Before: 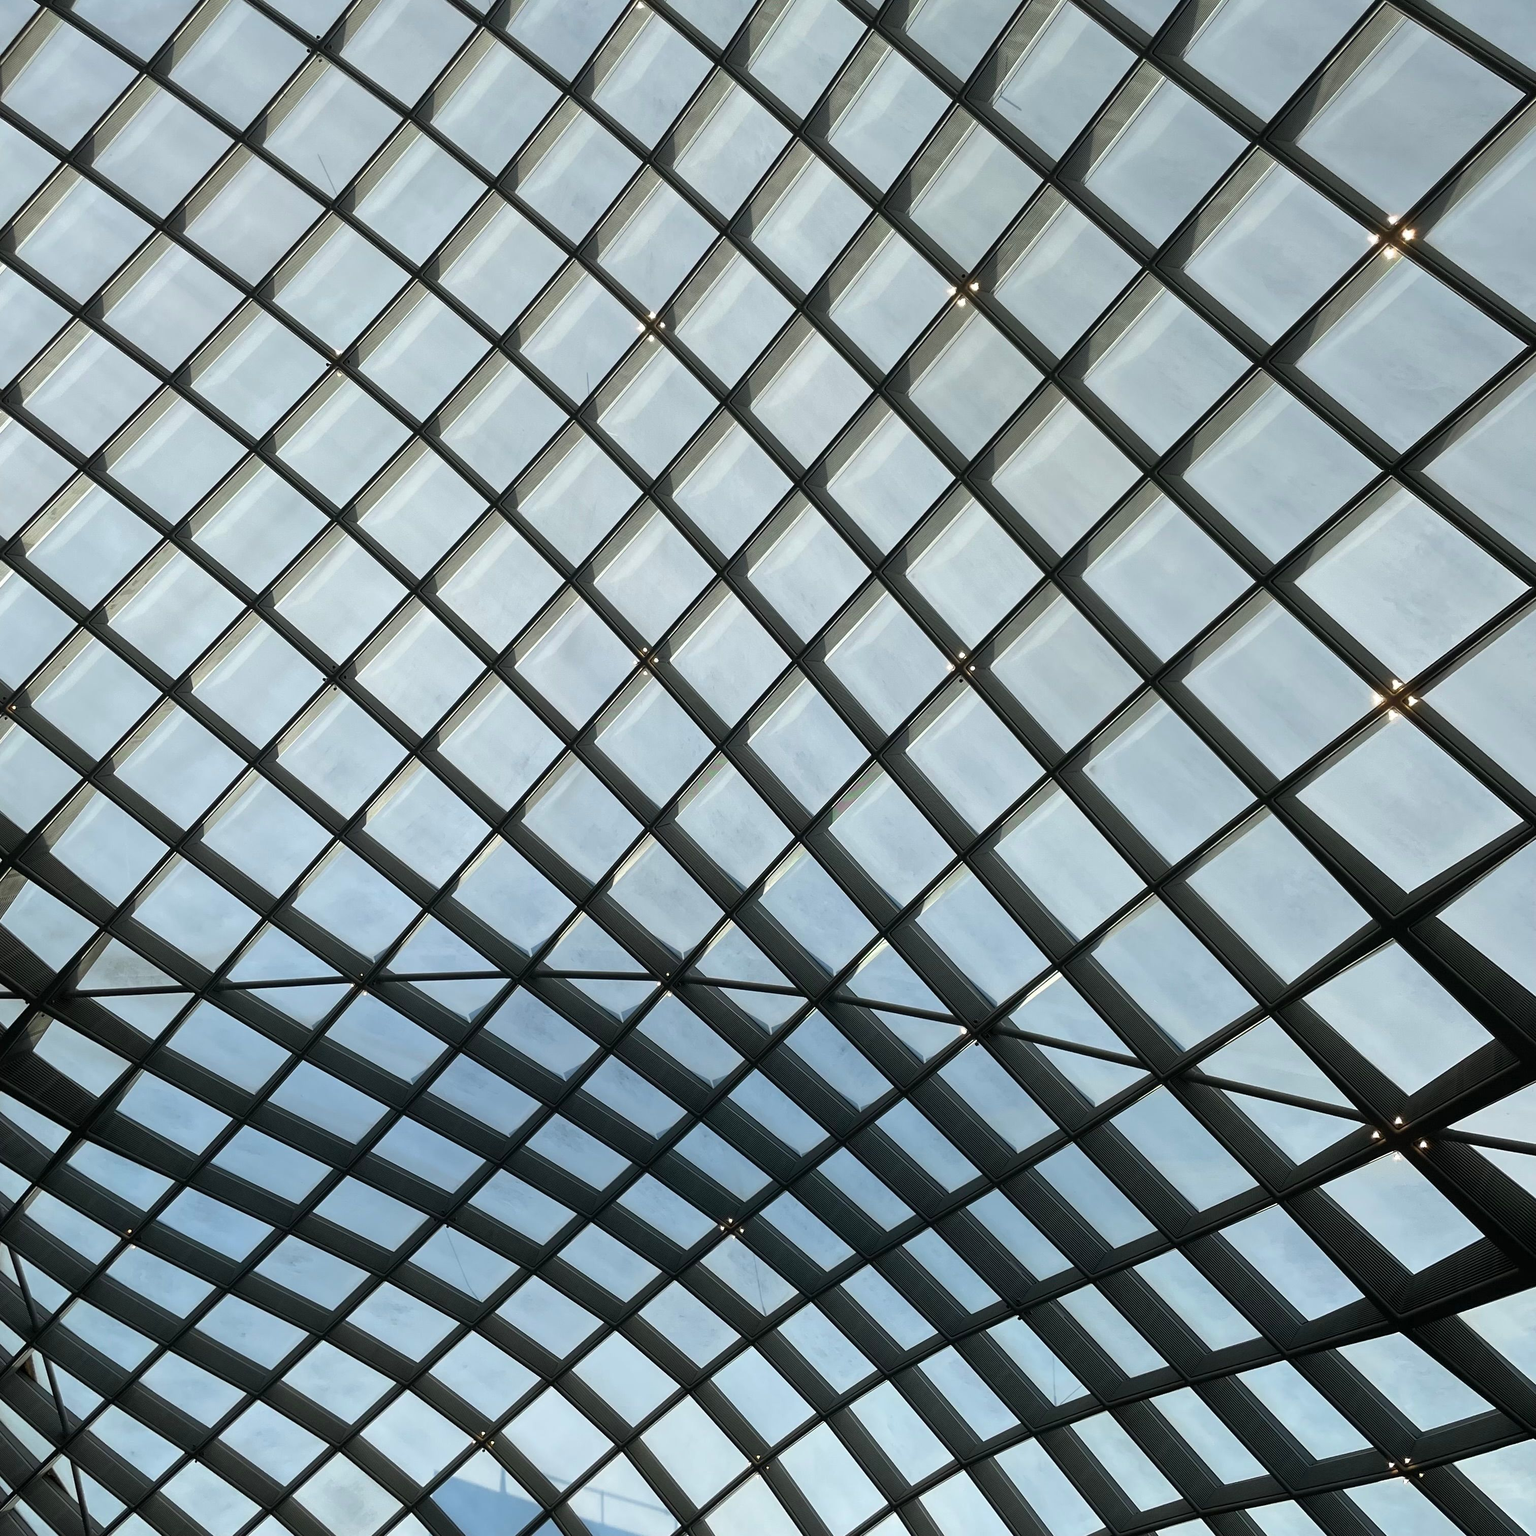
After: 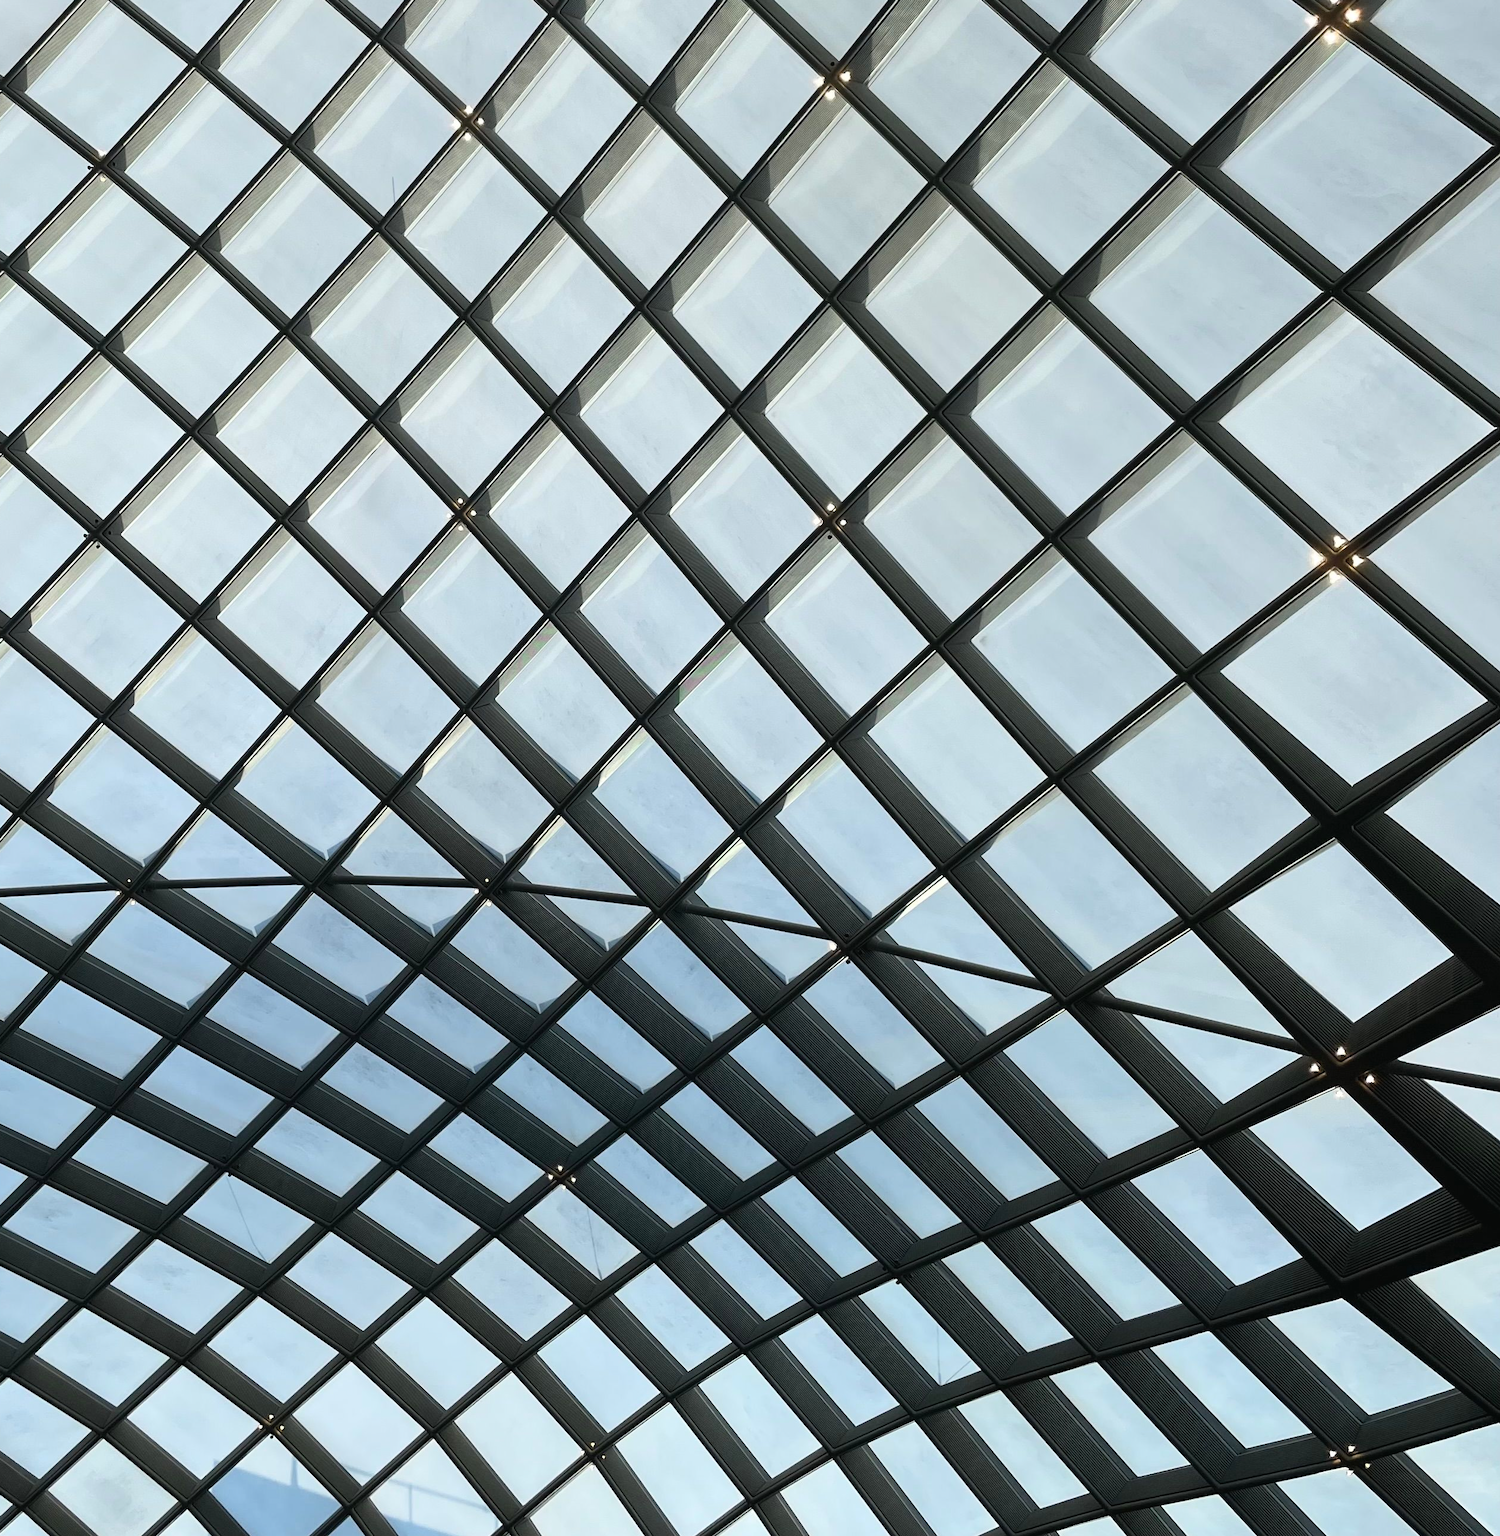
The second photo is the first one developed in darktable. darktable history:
tone curve: curves: ch0 [(0.016, 0.023) (0.248, 0.252) (0.732, 0.797) (1, 1)], color space Lab, independent channels, preserve colors none
crop: left 16.369%, top 14.451%
